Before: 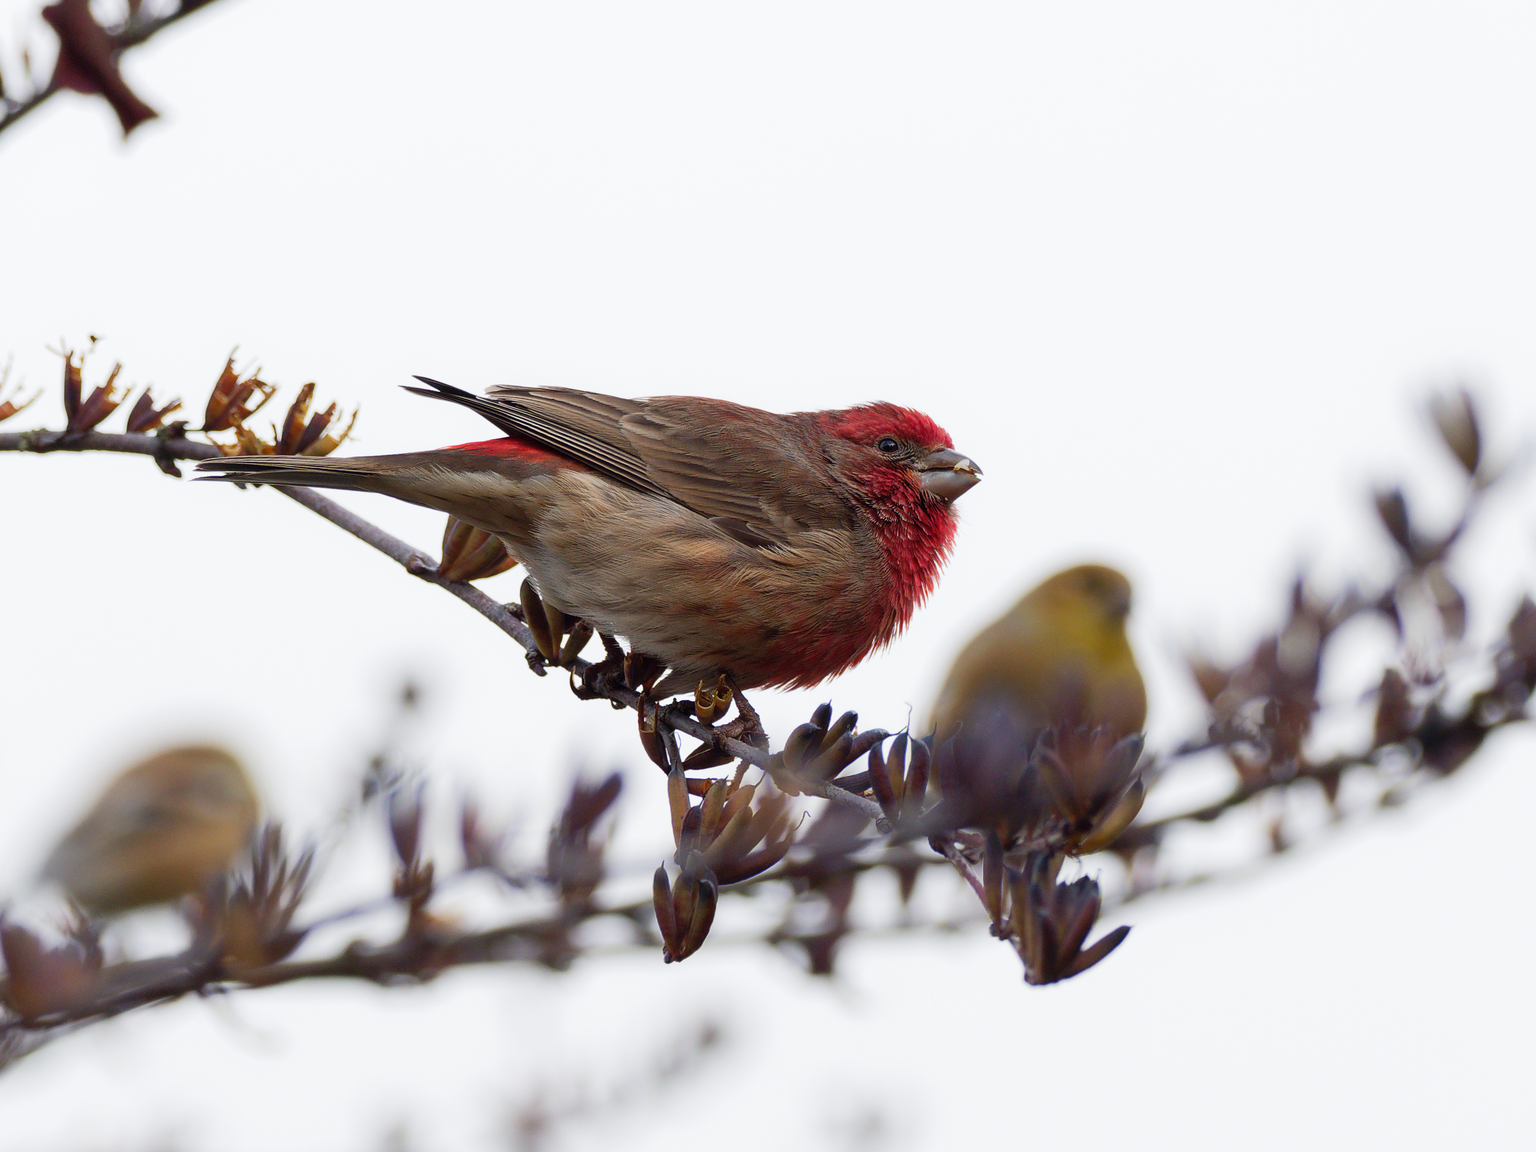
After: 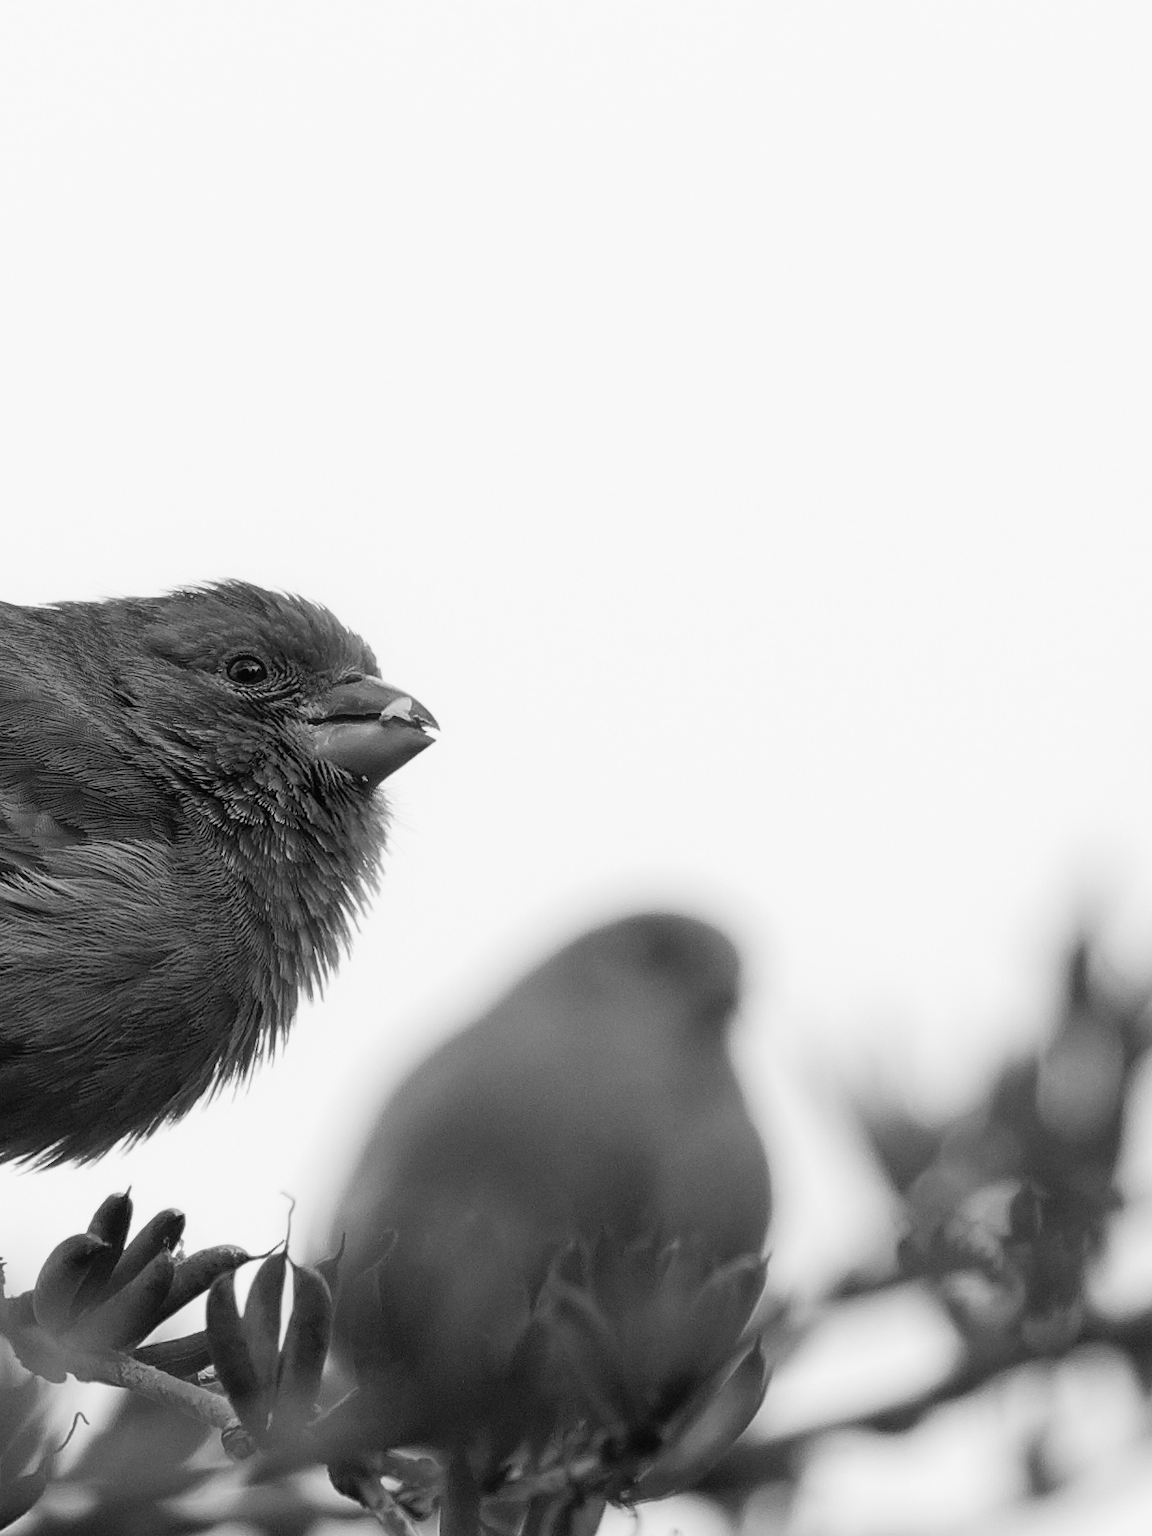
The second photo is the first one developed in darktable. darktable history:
crop and rotate: left 49.936%, top 10.094%, right 13.136%, bottom 24.256%
monochrome: a 2.21, b -1.33, size 2.2
